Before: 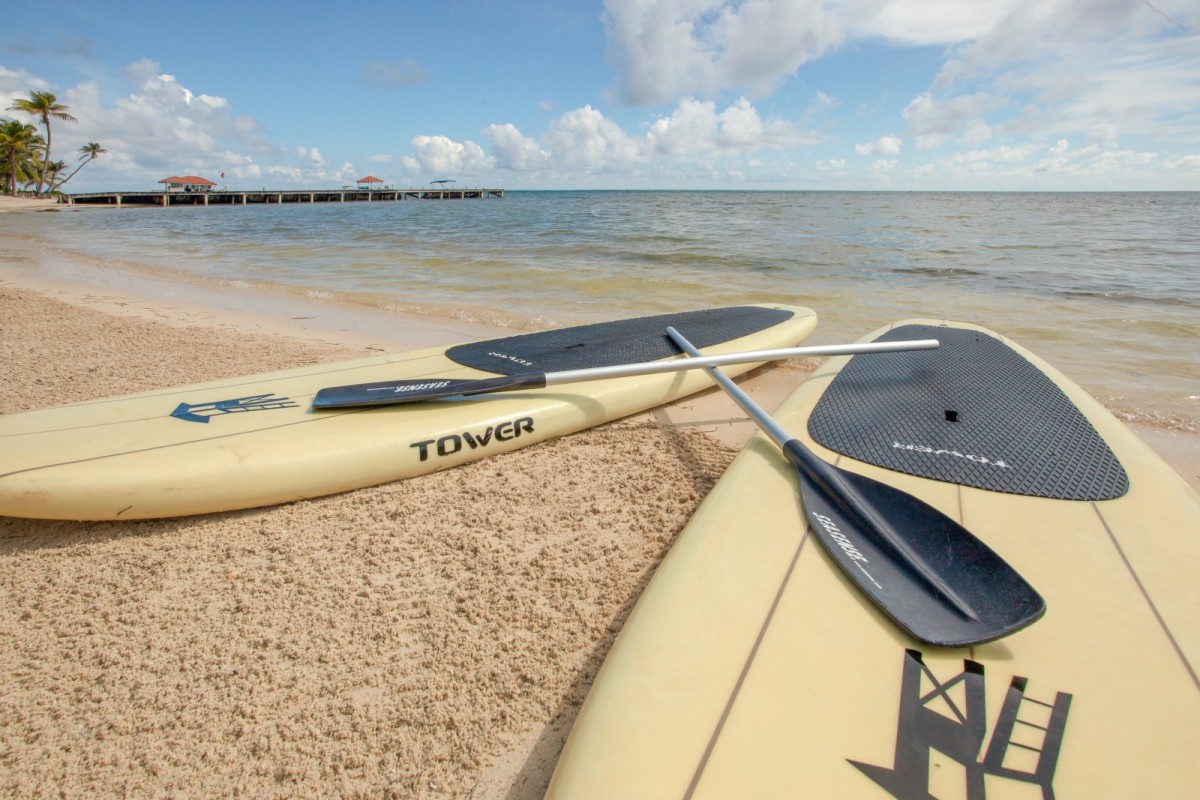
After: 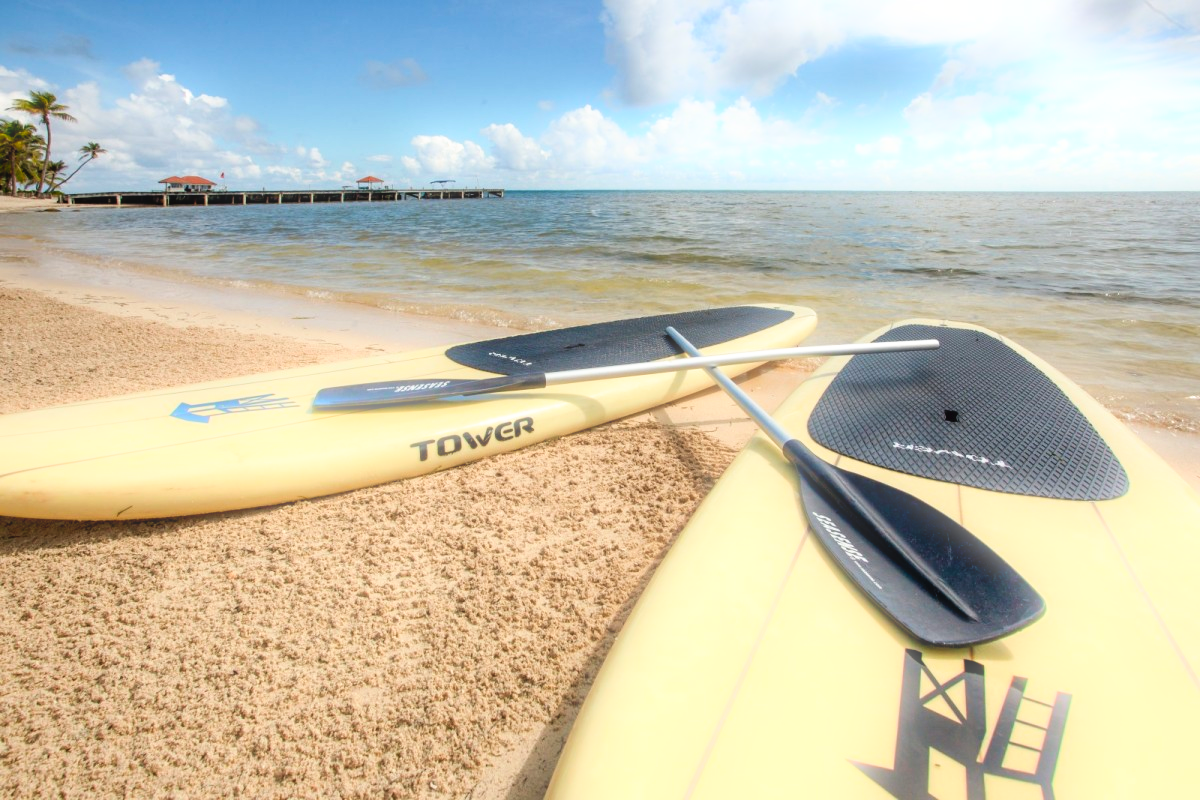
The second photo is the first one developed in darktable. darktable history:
exposure: compensate highlight preservation false
bloom: size 5%, threshold 95%, strength 15%
tone curve: curves: ch0 [(0, 0) (0.003, 0.023) (0.011, 0.024) (0.025, 0.028) (0.044, 0.035) (0.069, 0.043) (0.1, 0.052) (0.136, 0.063) (0.177, 0.094) (0.224, 0.145) (0.277, 0.209) (0.335, 0.281) (0.399, 0.364) (0.468, 0.453) (0.543, 0.553) (0.623, 0.66) (0.709, 0.767) (0.801, 0.88) (0.898, 0.968) (1, 1)], preserve colors none
